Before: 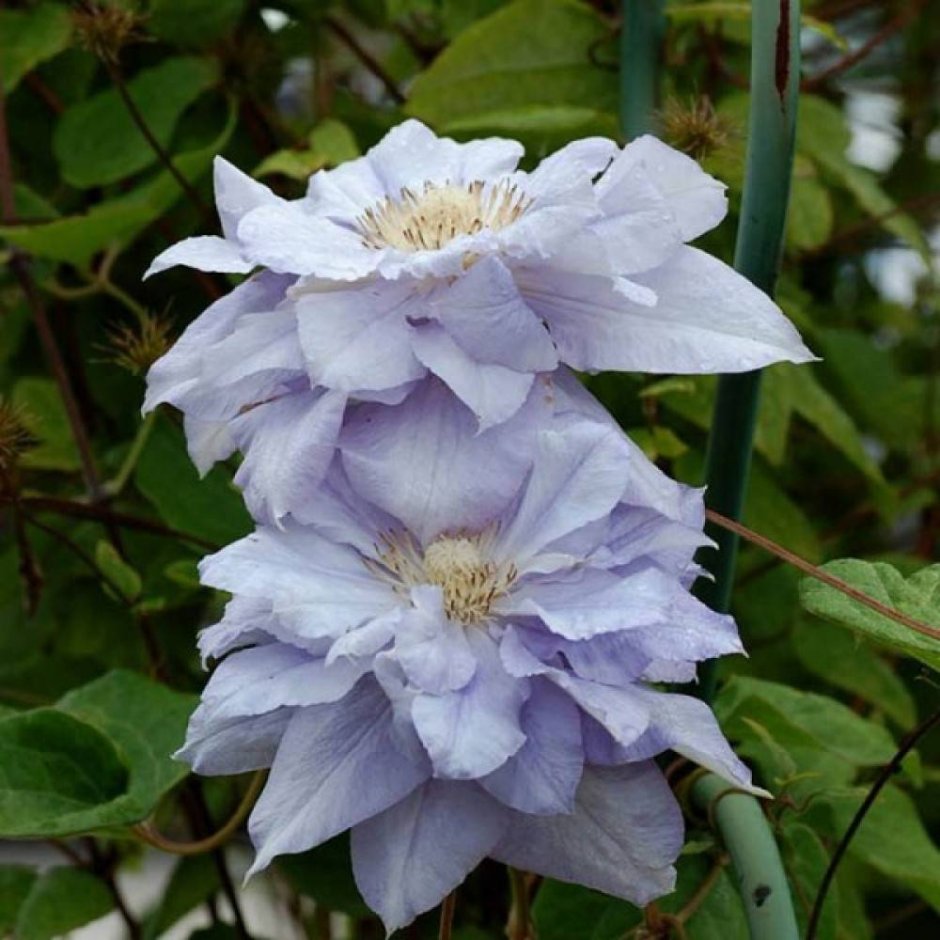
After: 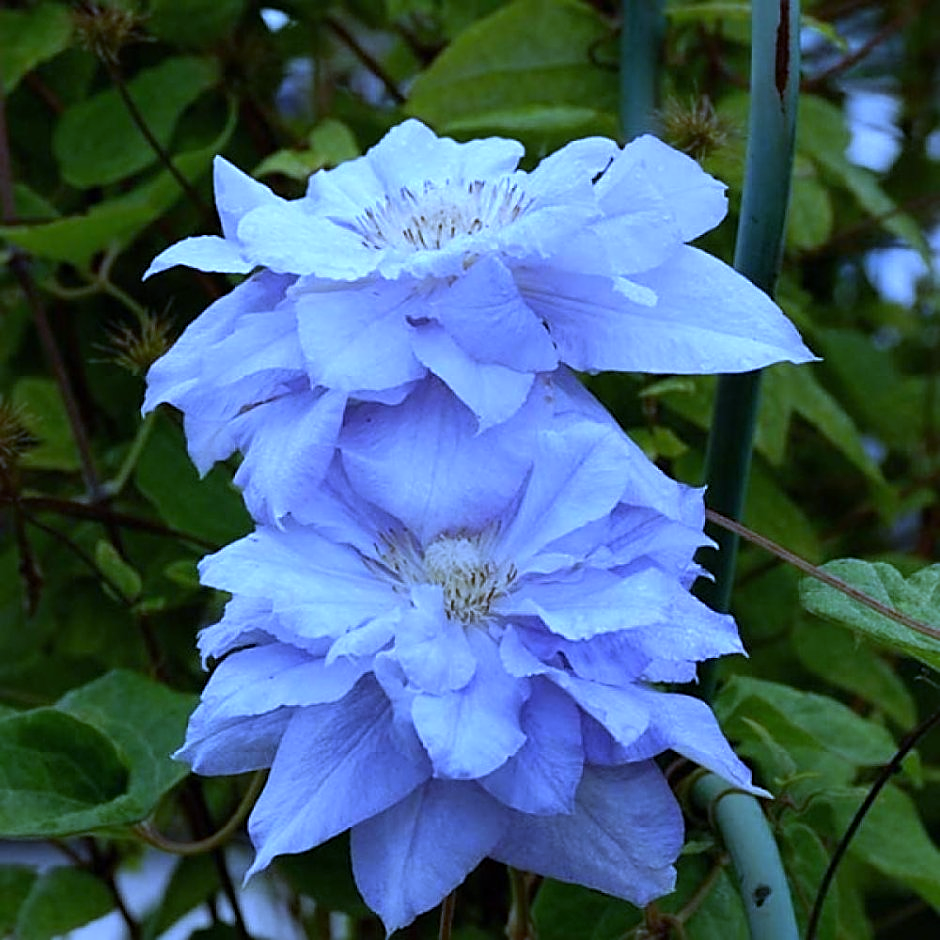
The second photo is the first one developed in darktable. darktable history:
sharpen: amount 0.55
white balance: red 0.766, blue 1.537
